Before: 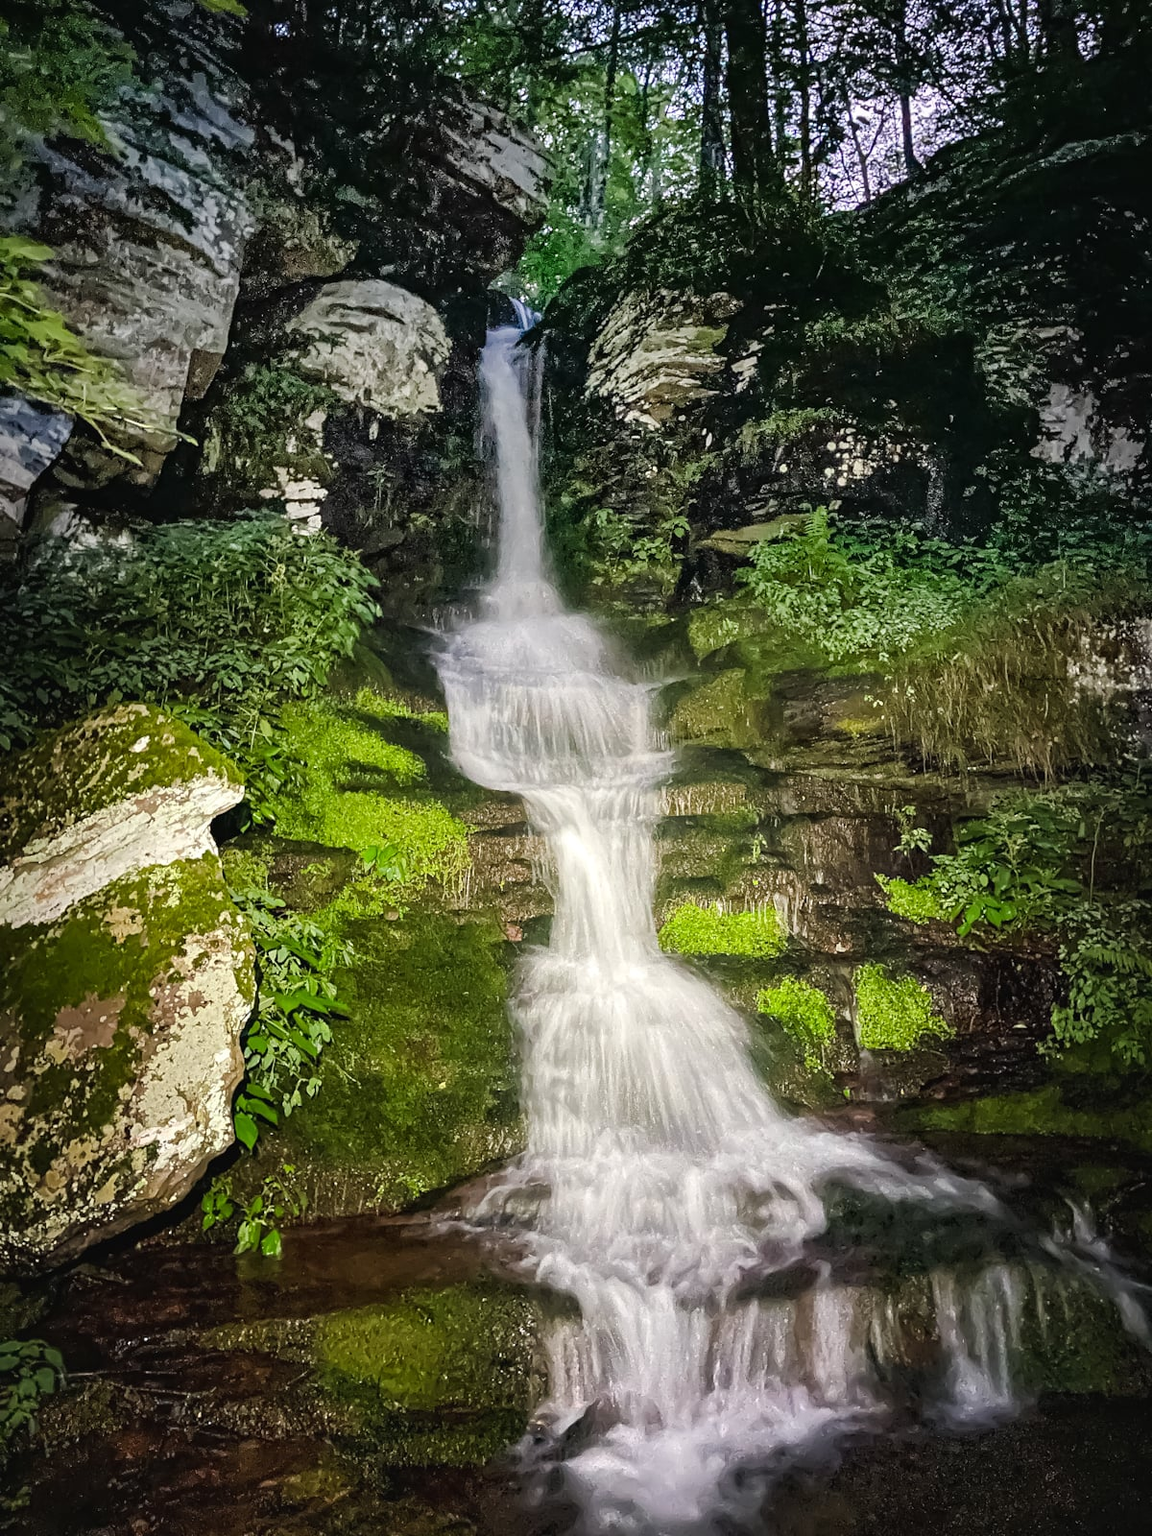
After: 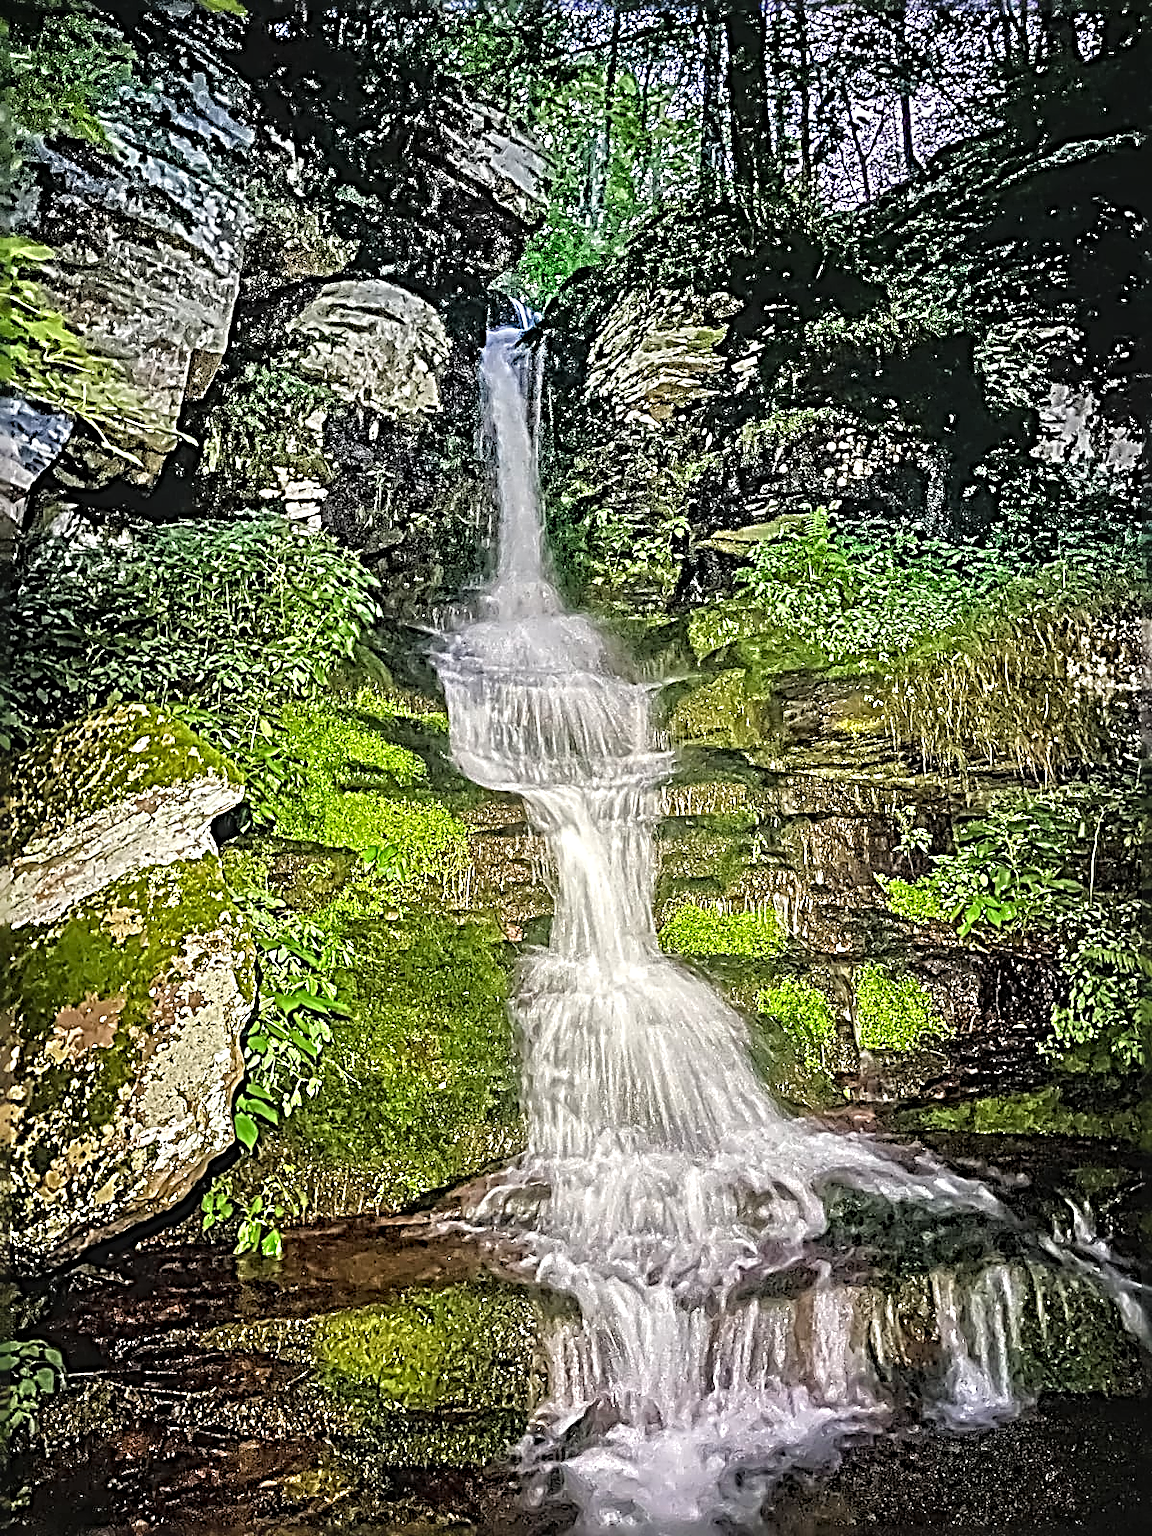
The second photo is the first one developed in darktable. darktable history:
local contrast: on, module defaults
sharpen: radius 4.001, amount 2
tone equalizer: -7 EV 0.15 EV, -6 EV 0.6 EV, -5 EV 1.15 EV, -4 EV 1.33 EV, -3 EV 1.15 EV, -2 EV 0.6 EV, -1 EV 0.15 EV, mask exposure compensation -0.5 EV
